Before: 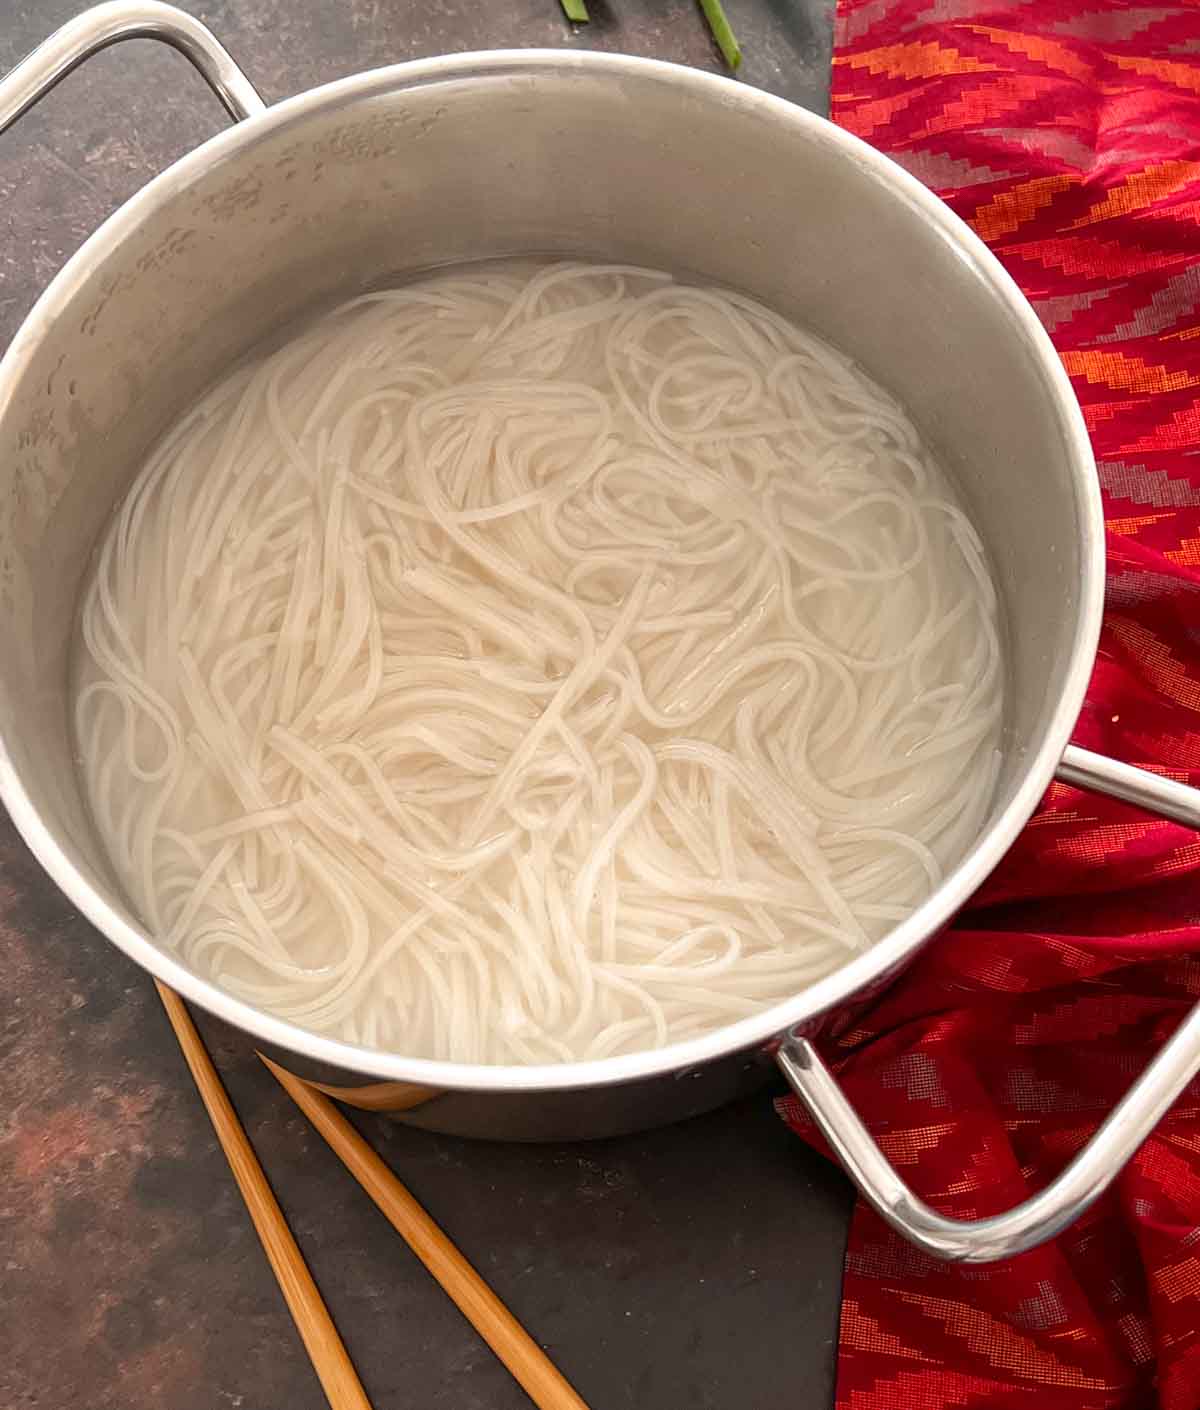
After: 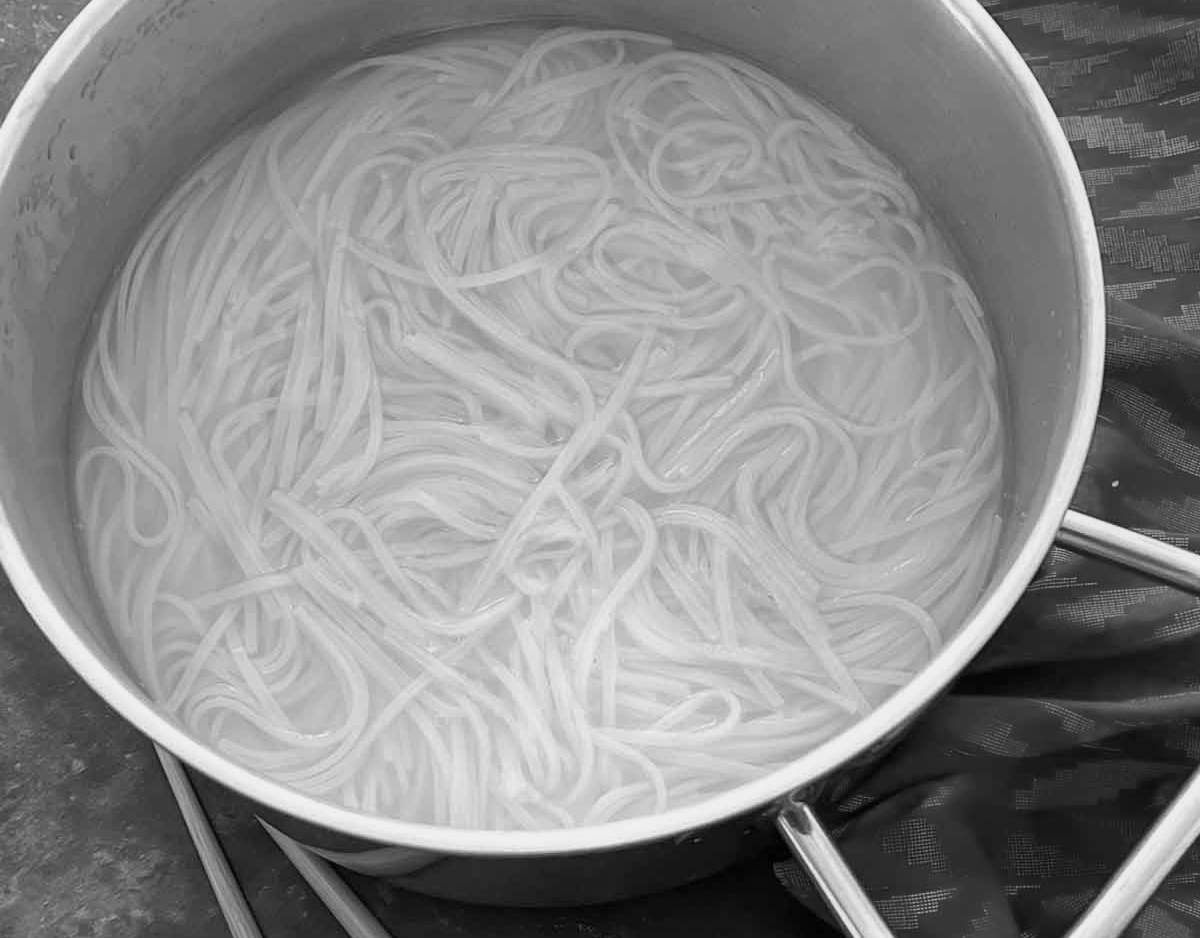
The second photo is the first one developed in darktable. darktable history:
crop: top 16.727%, bottom 16.727%
monochrome: a -71.75, b 75.82
